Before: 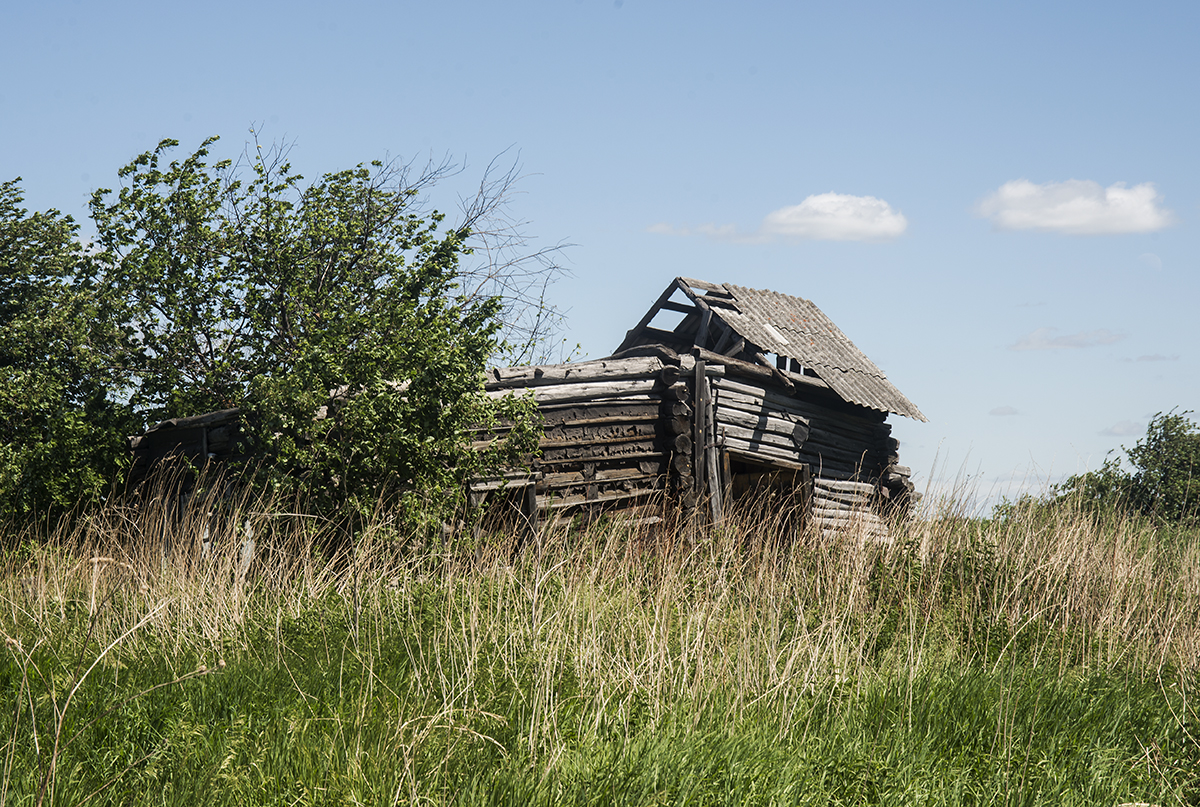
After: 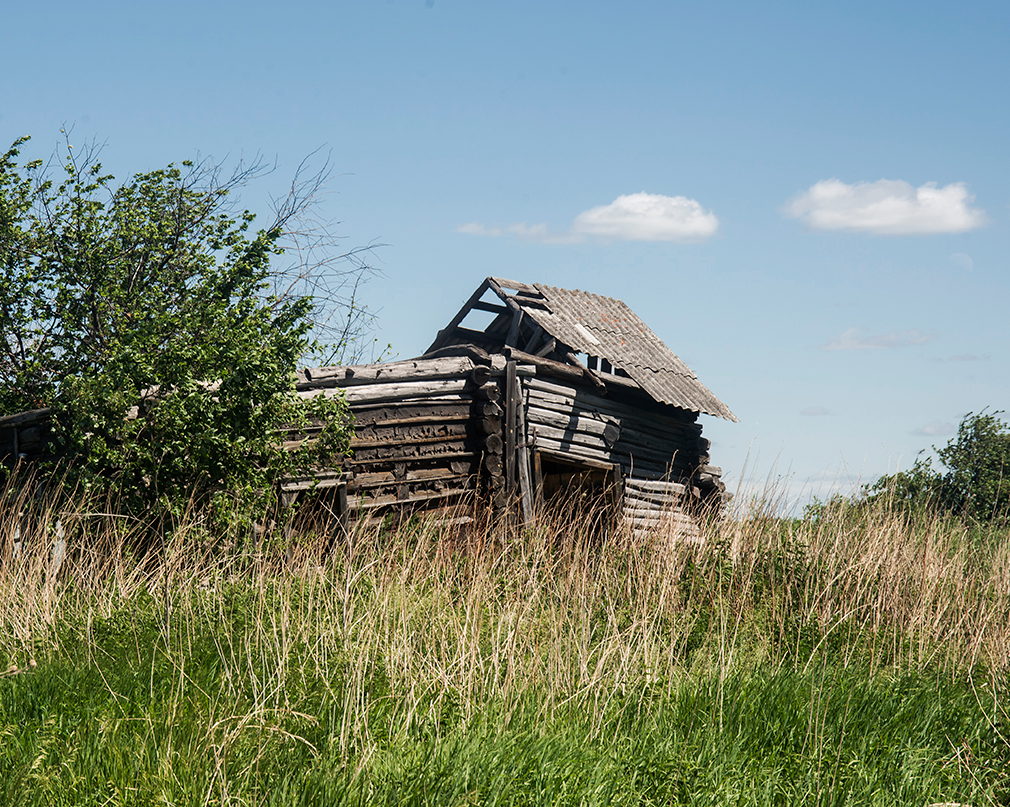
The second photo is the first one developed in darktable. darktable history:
crop: left 15.82%
color zones: curves: ch0 [(0, 0.5) (0.143, 0.5) (0.286, 0.5) (0.429, 0.495) (0.571, 0.437) (0.714, 0.44) (0.857, 0.496) (1, 0.5)]
